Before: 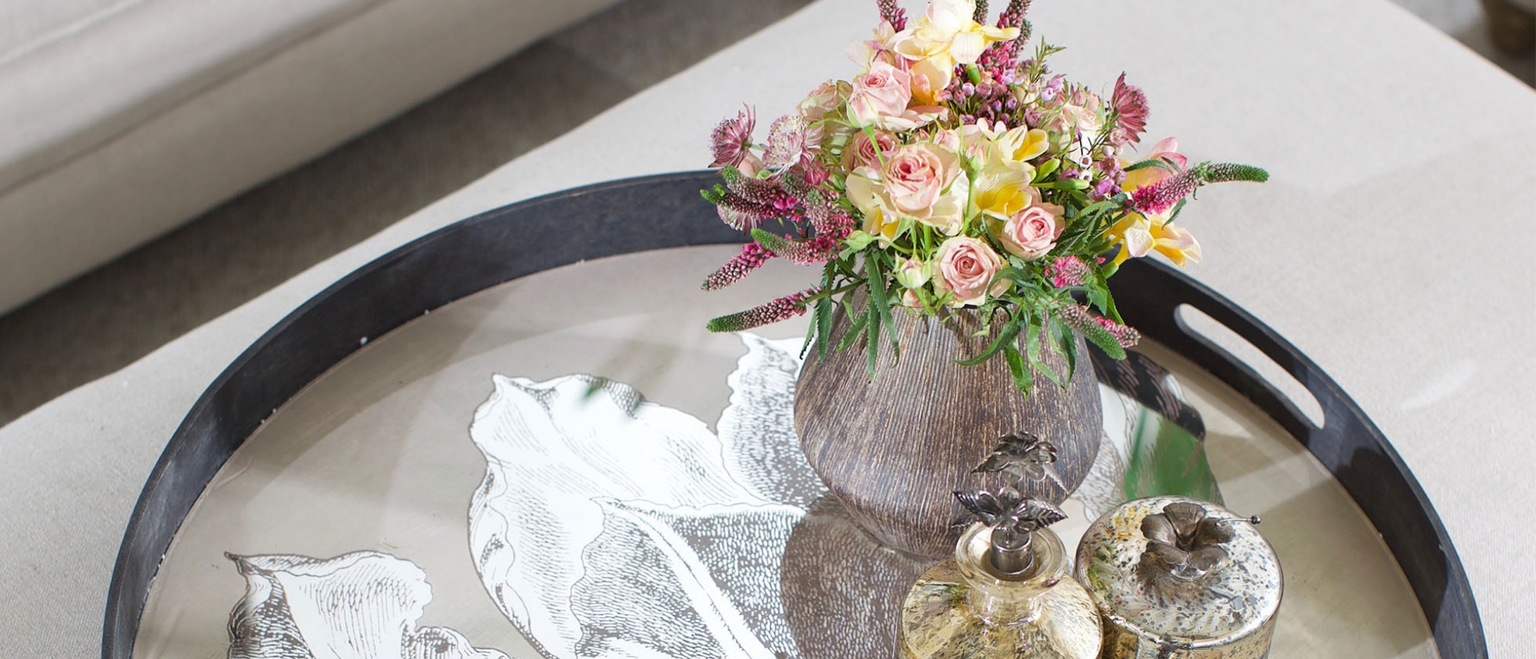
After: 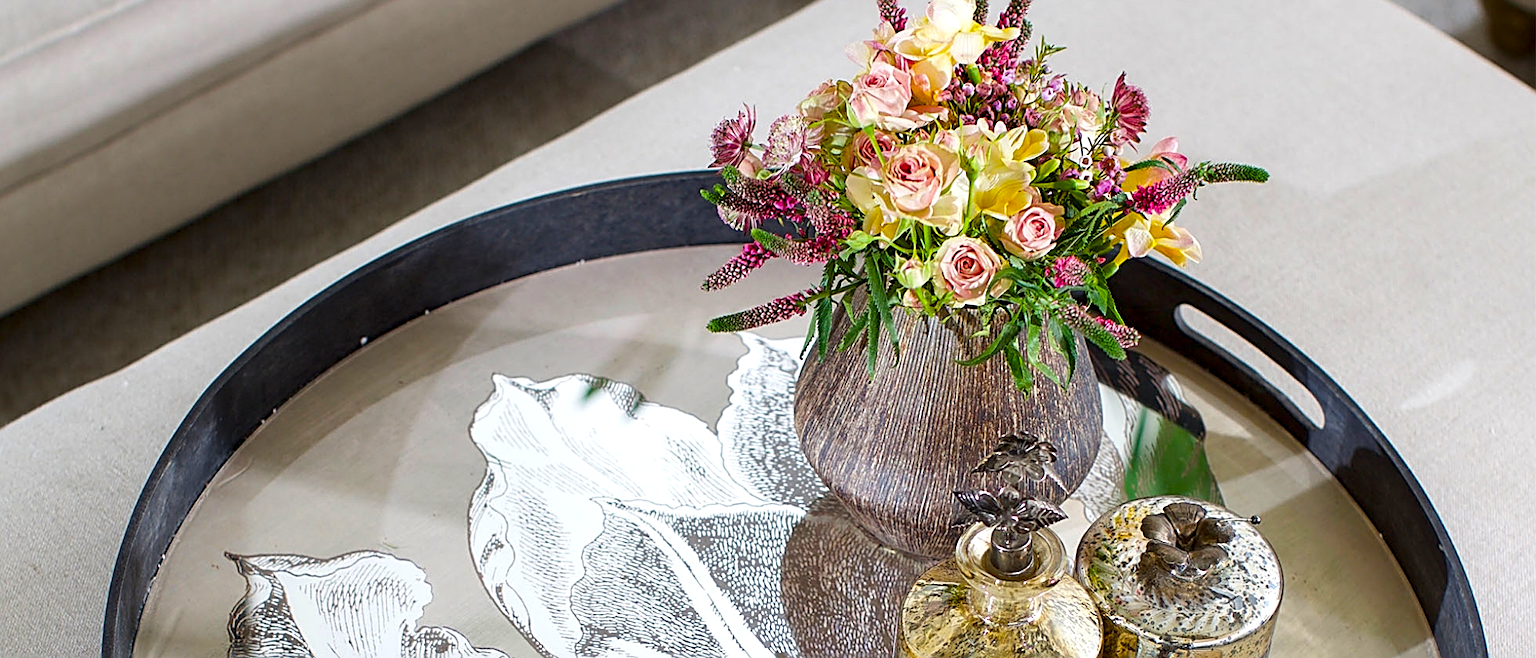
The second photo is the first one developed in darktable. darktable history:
color balance rgb: perceptual saturation grading › global saturation 40%, global vibrance 15%
sharpen: radius 2.584, amount 0.688
contrast brightness saturation: contrast 0.03, brightness -0.04
local contrast: highlights 25%, shadows 75%, midtone range 0.75
